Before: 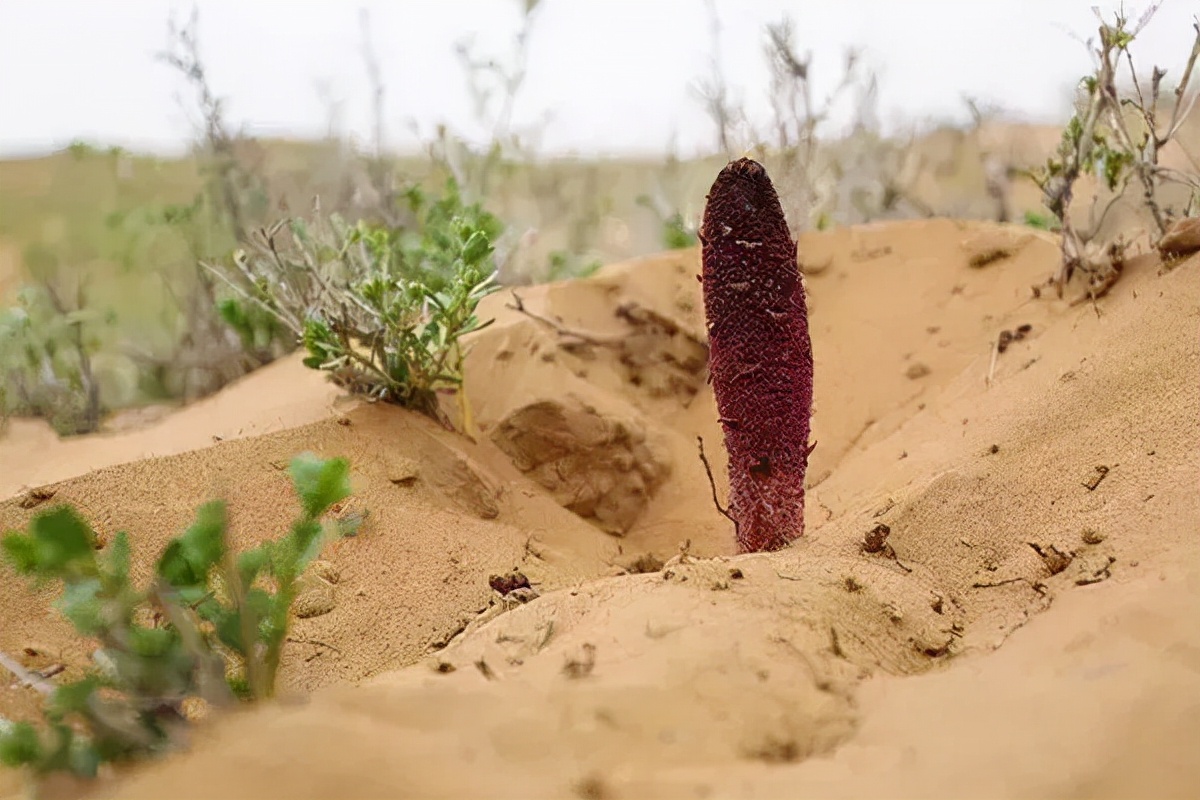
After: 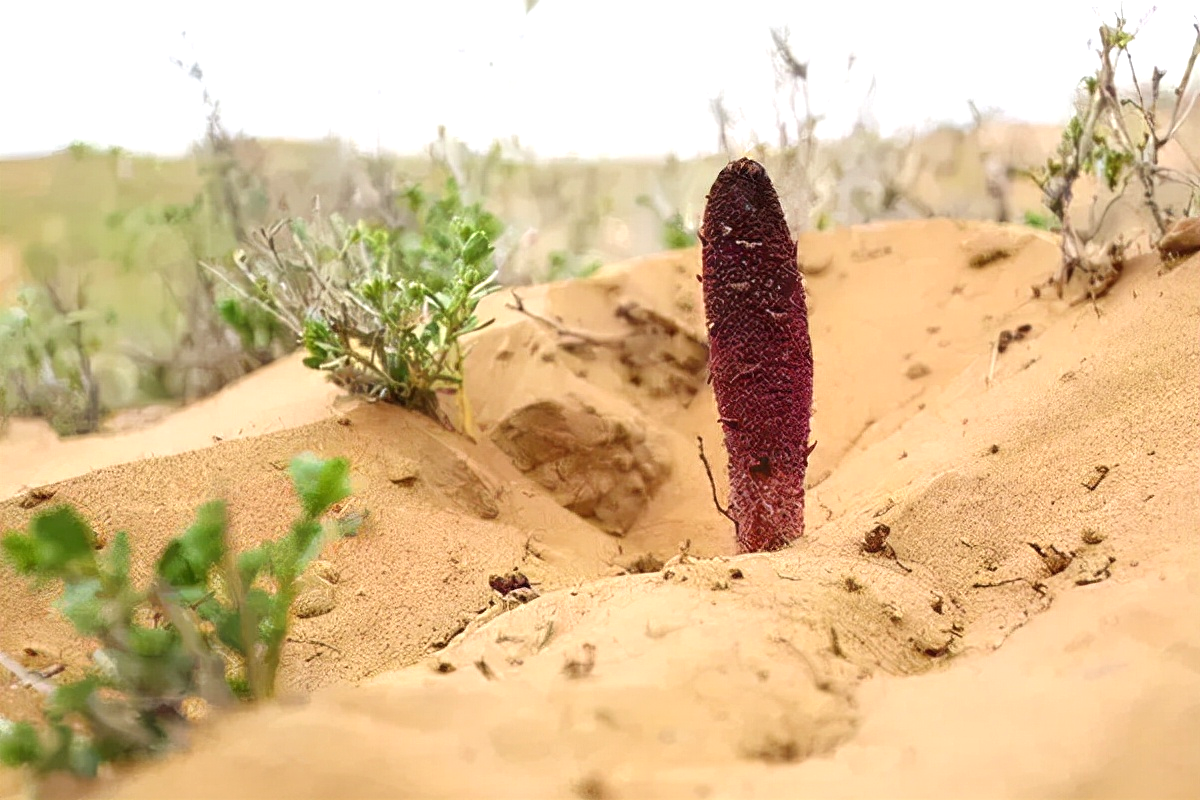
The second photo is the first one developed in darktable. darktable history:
exposure: black level correction 0, exposure 0.59 EV, compensate exposure bias true, compensate highlight preservation false
